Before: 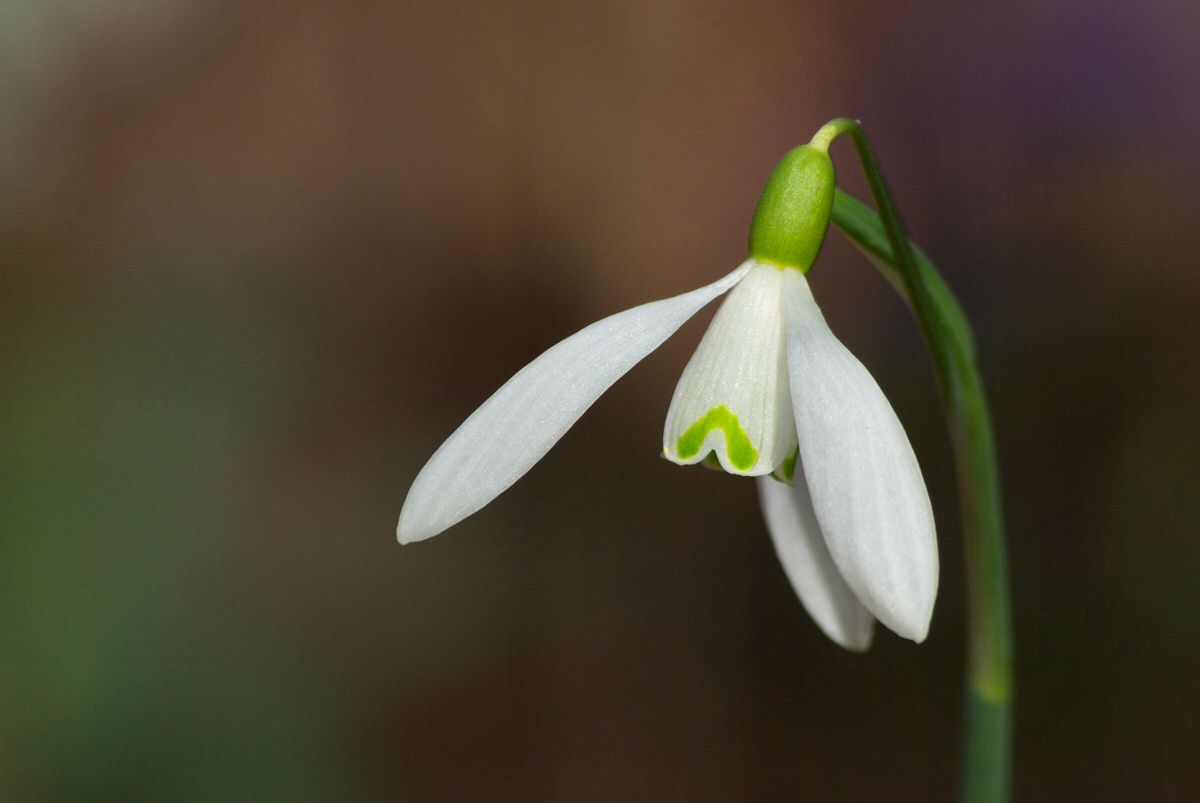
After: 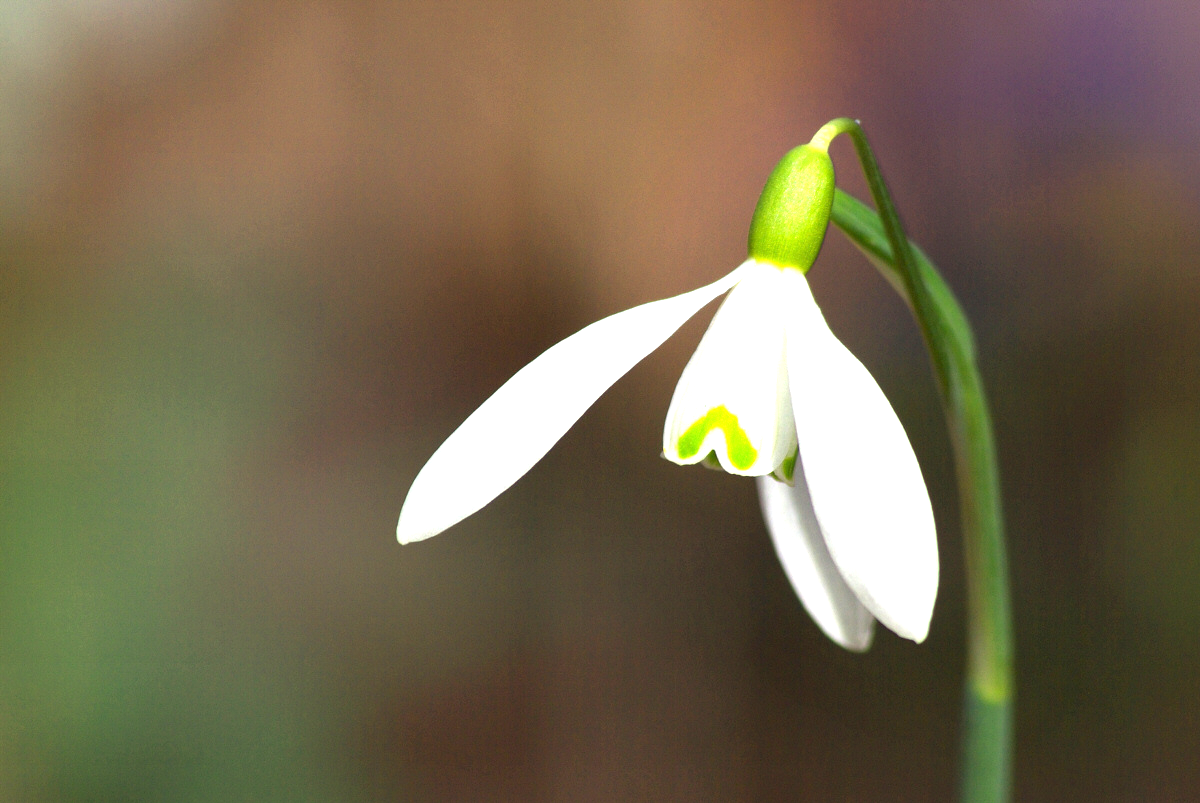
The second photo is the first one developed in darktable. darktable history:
tone equalizer: on, module defaults
exposure: black level correction 0, exposure 1.391 EV, compensate exposure bias true, compensate highlight preservation false
